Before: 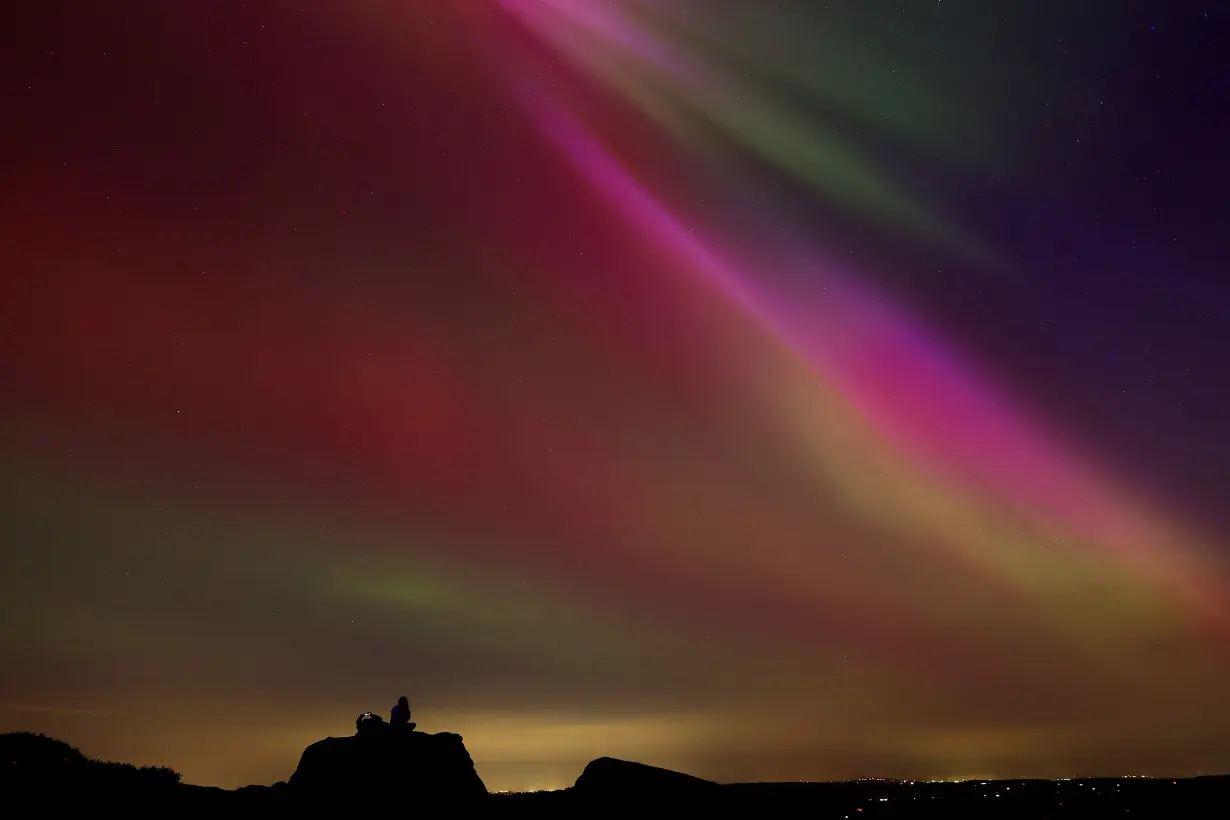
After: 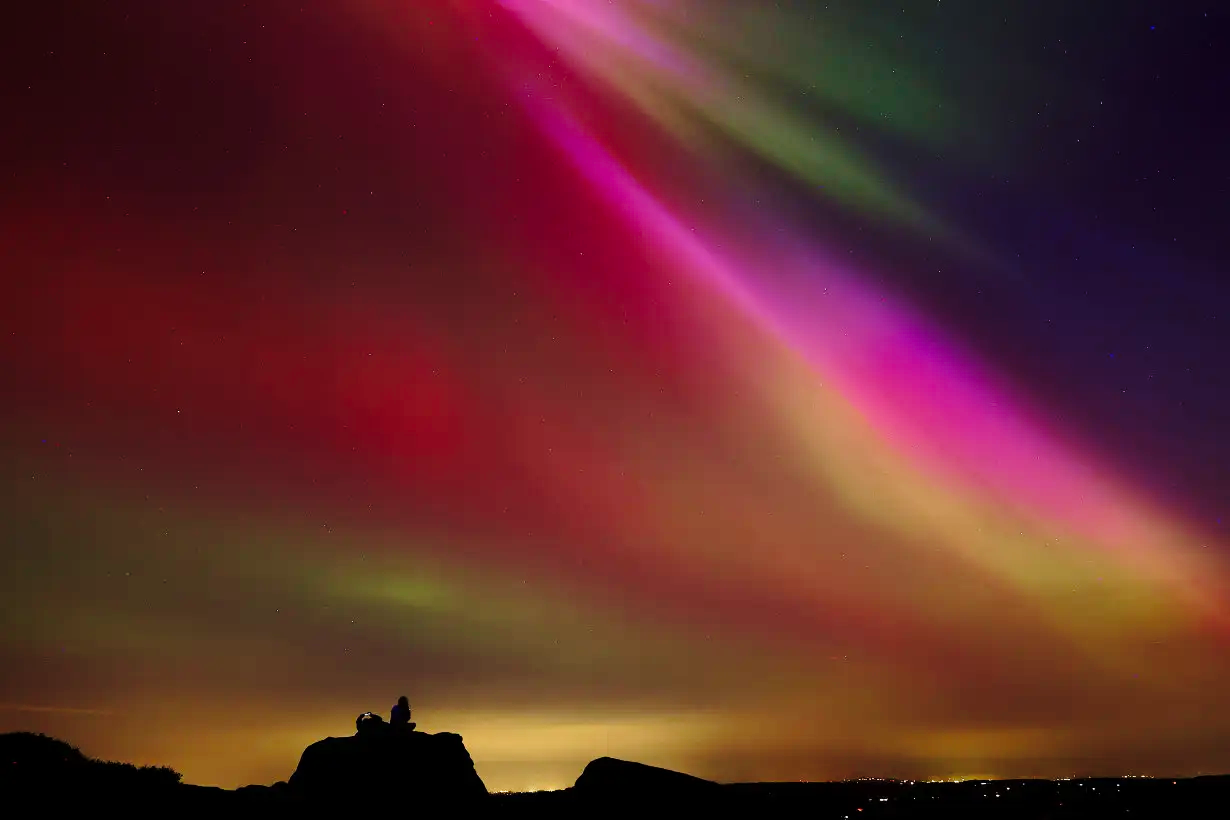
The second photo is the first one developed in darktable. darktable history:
base curve: curves: ch0 [(0, 0) (0.028, 0.03) (0.121, 0.232) (0.46, 0.748) (0.859, 0.968) (1, 1)], preserve colors none
velvia: on, module defaults
